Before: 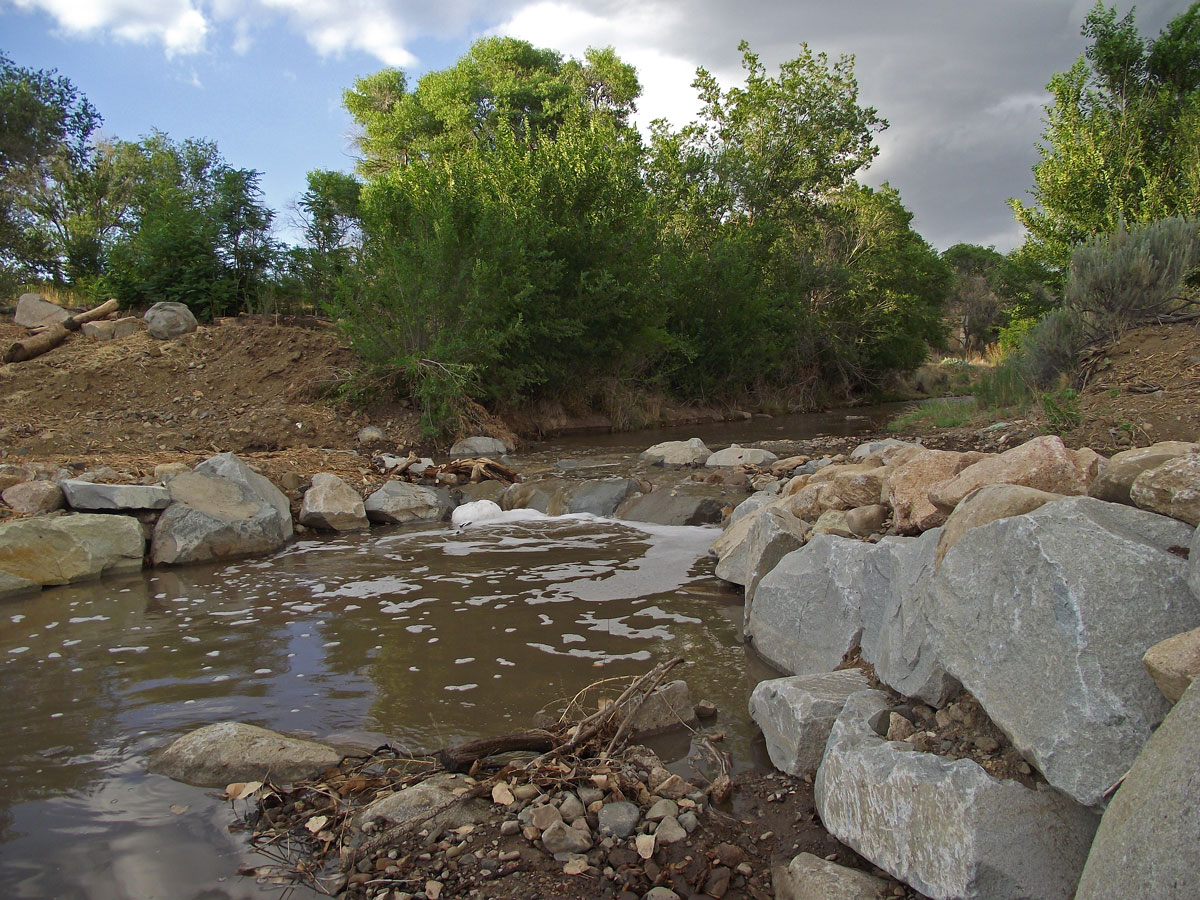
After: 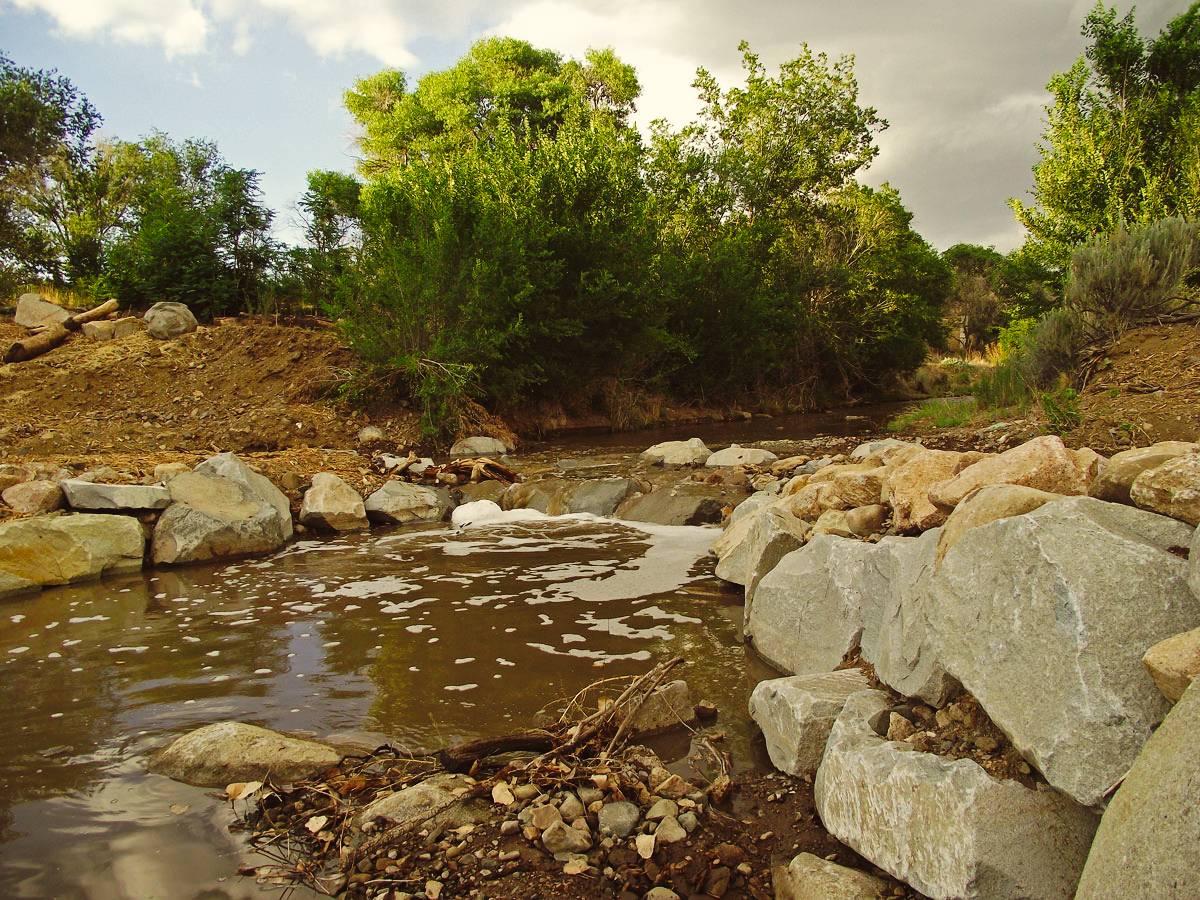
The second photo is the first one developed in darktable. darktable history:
base curve: curves: ch0 [(0, 0) (0.036, 0.025) (0.121, 0.166) (0.206, 0.329) (0.605, 0.79) (1, 1)], preserve colors none
white balance: red 1.029, blue 0.92
color balance: lift [1.005, 1.002, 0.998, 0.998], gamma [1, 1.021, 1.02, 0.979], gain [0.923, 1.066, 1.056, 0.934]
